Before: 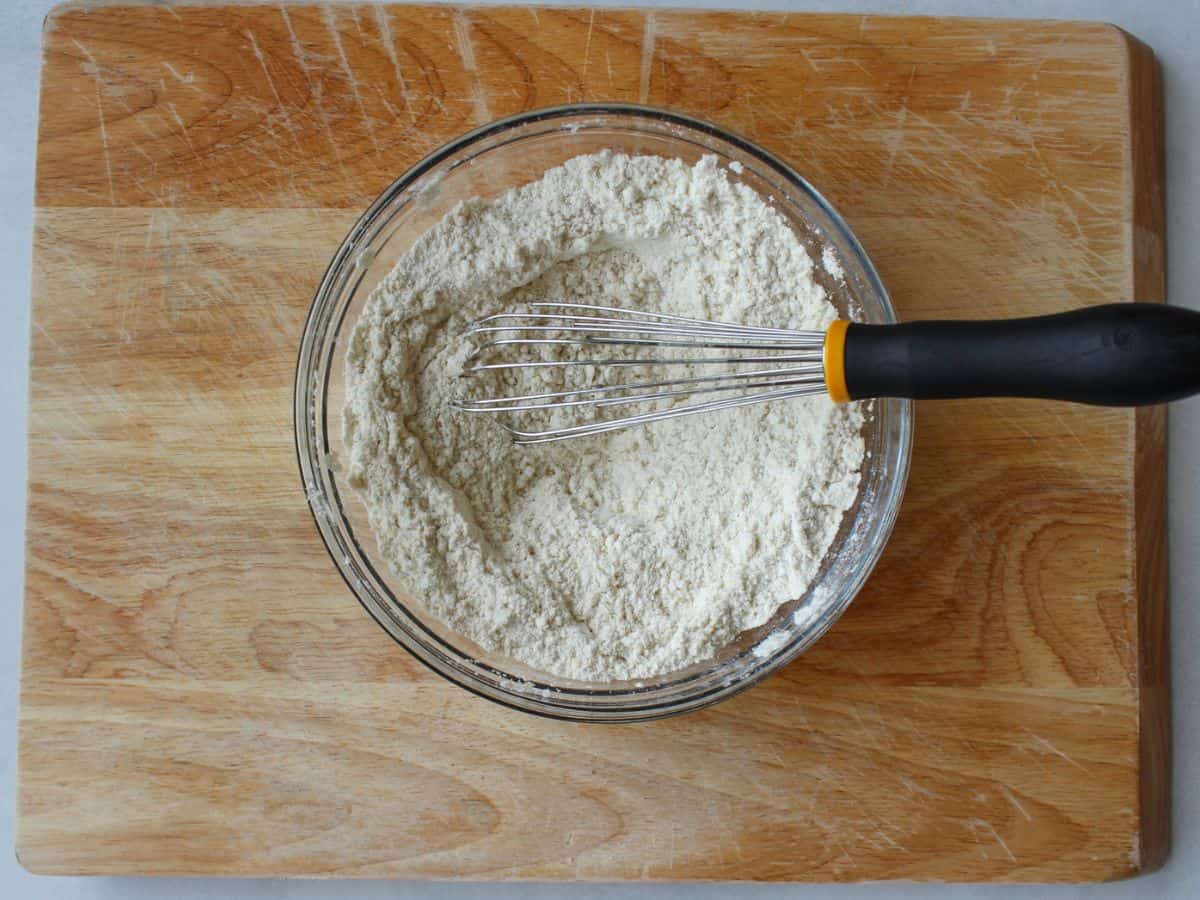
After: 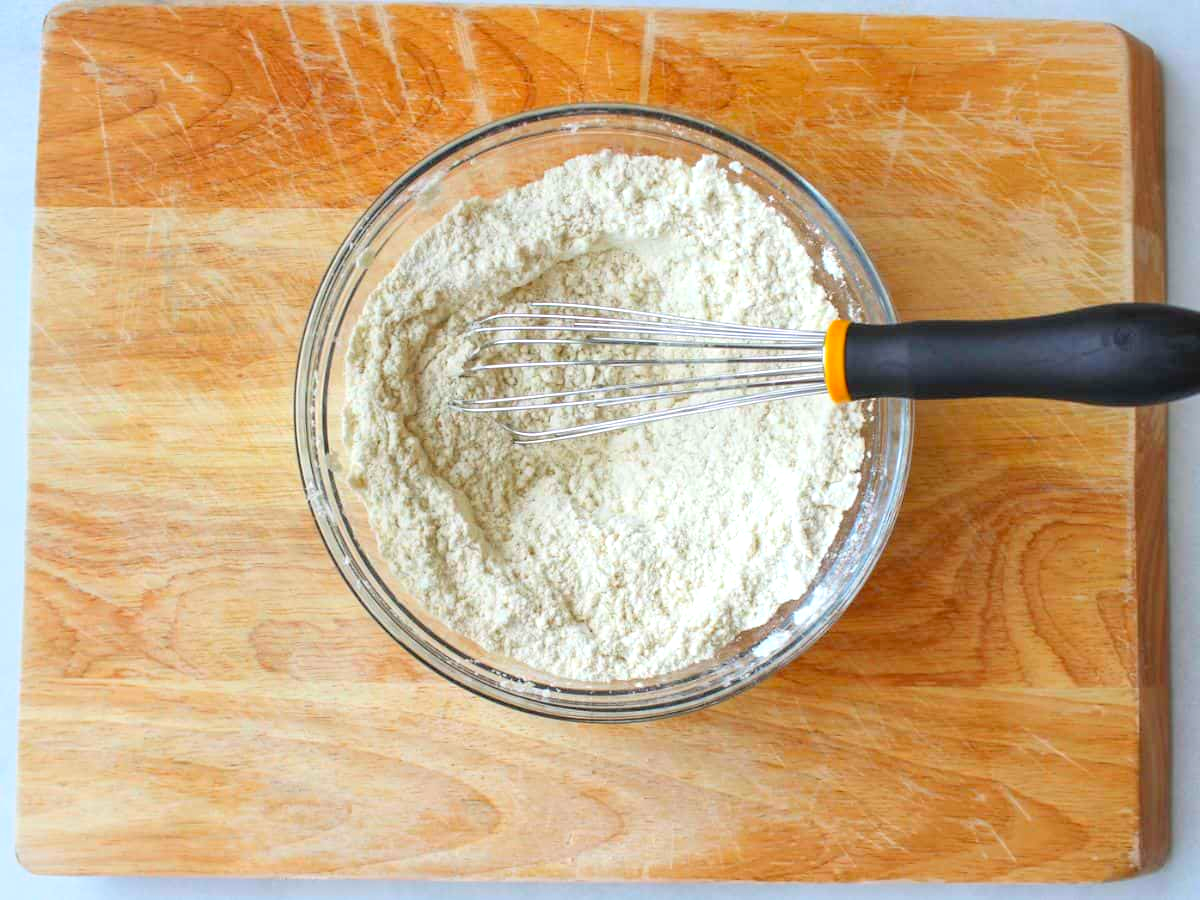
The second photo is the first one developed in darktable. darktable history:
contrast brightness saturation: contrast 0.07, brightness 0.18, saturation 0.4
exposure: exposure 0.6 EV, compensate highlight preservation false
